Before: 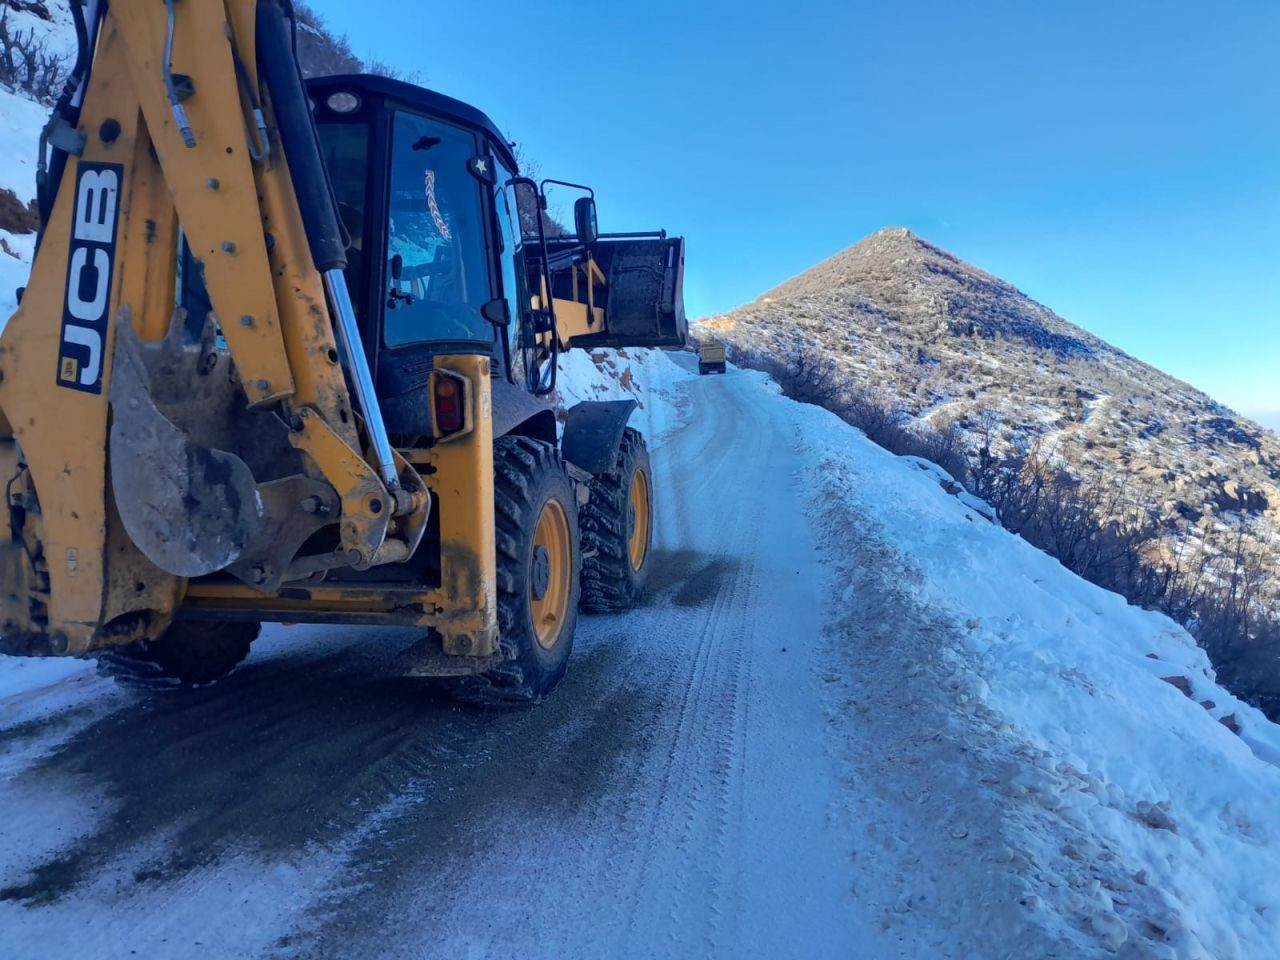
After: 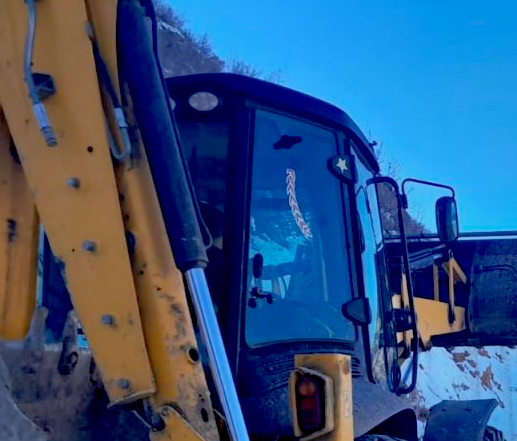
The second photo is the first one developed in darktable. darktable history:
crop and rotate: left 10.894%, top 0.109%, right 48.655%, bottom 53.932%
exposure: black level correction 0.009, exposure 0.107 EV, compensate highlight preservation false
haze removal: adaptive false
shadows and highlights: shadows 39.74, highlights -59.74
